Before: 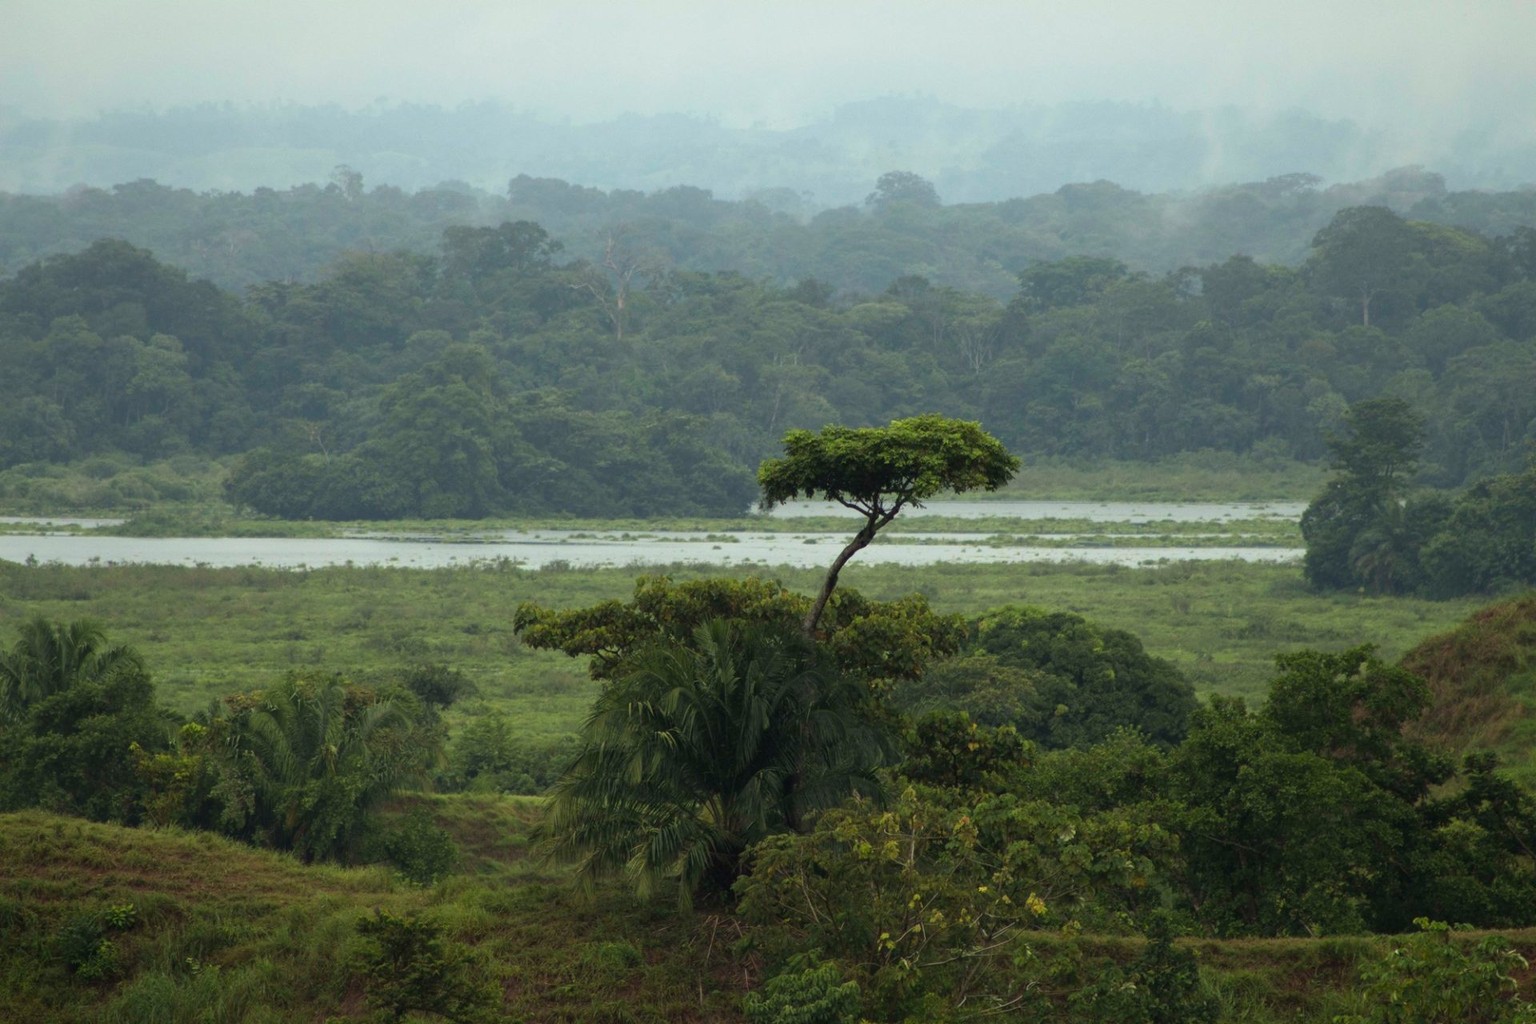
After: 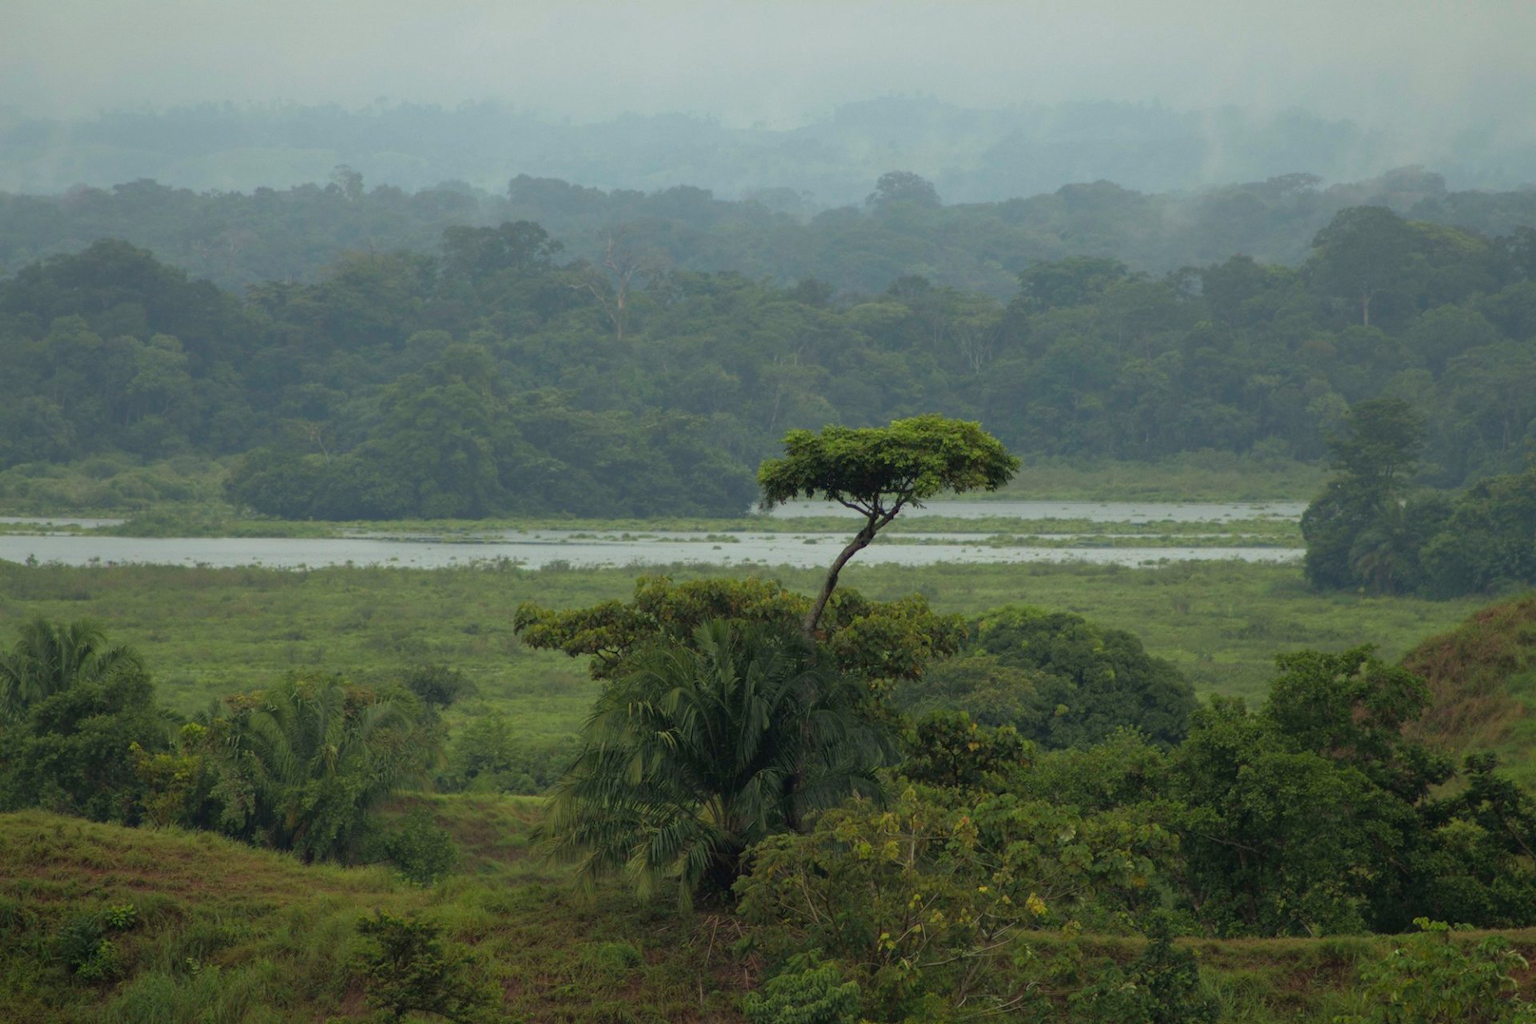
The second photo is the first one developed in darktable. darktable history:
tone equalizer: -8 EV 0.218 EV, -7 EV 0.411 EV, -6 EV 0.438 EV, -5 EV 0.257 EV, -3 EV -0.273 EV, -2 EV -0.428 EV, -1 EV -0.431 EV, +0 EV -0.256 EV, edges refinement/feathering 500, mask exposure compensation -1.57 EV, preserve details no
